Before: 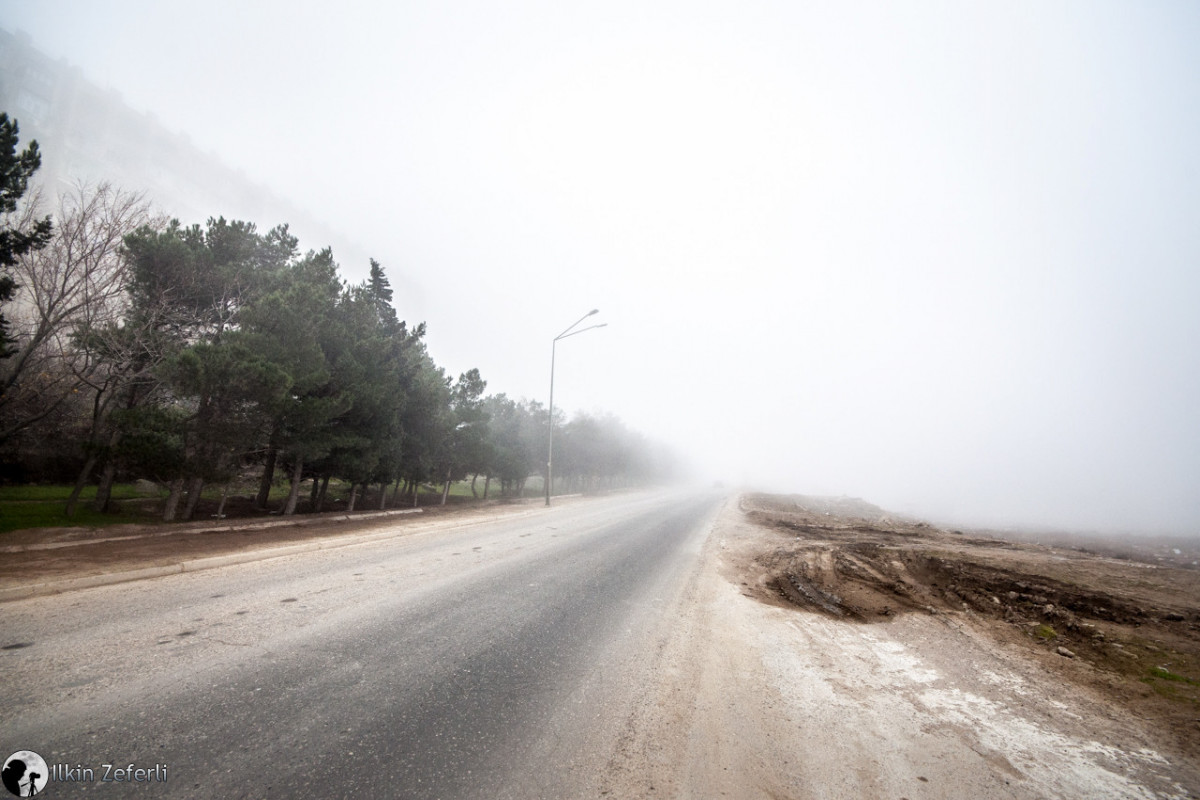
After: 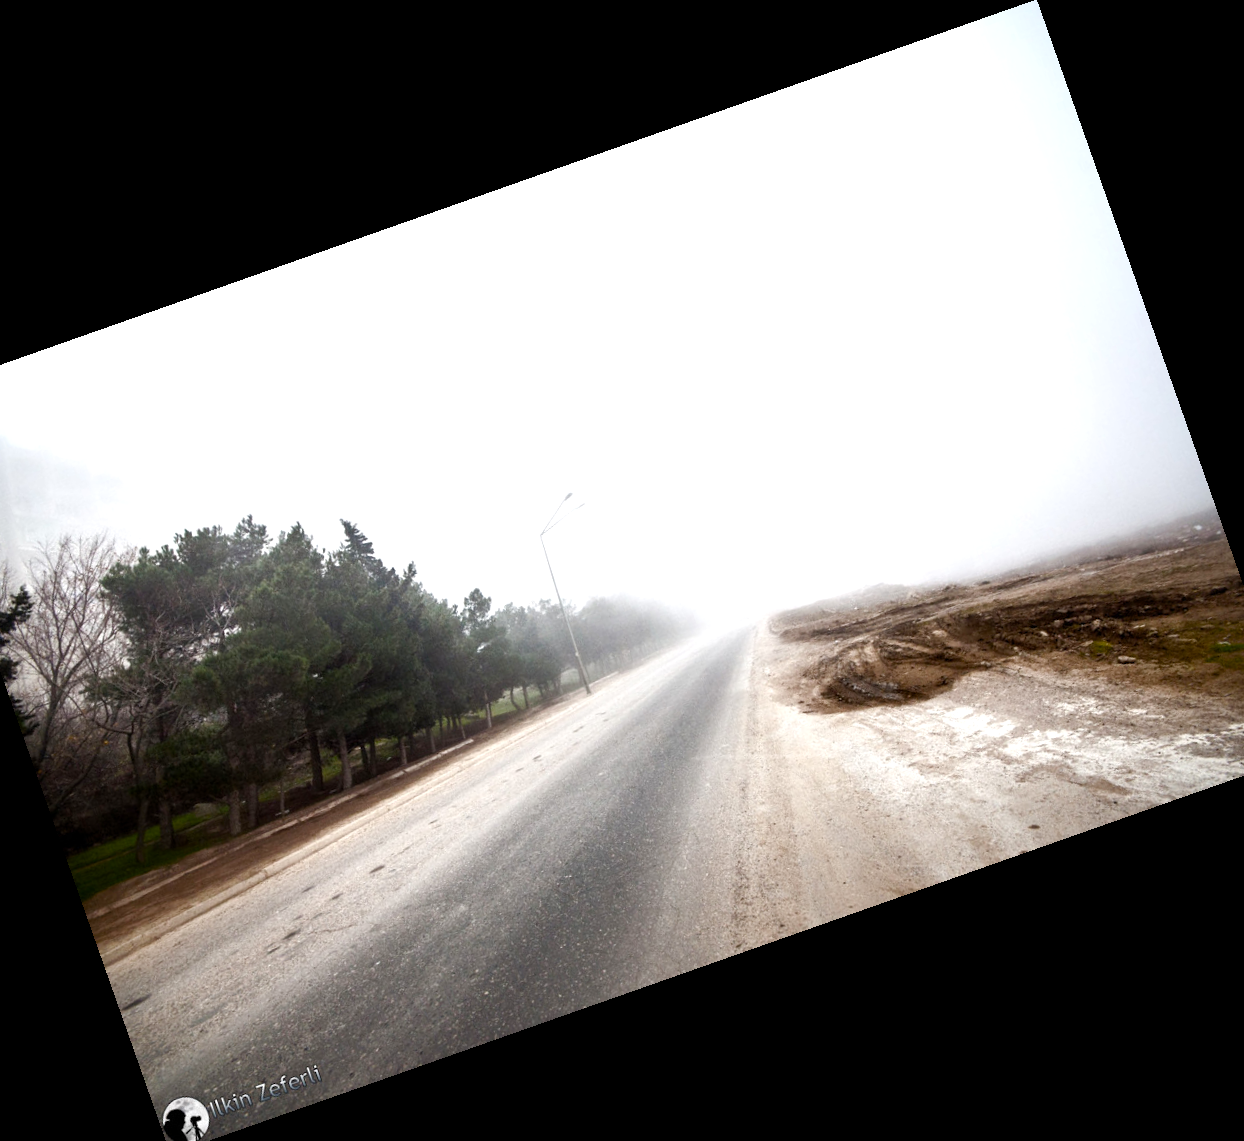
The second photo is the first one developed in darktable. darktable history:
color balance rgb: perceptual saturation grading › highlights -29.58%, perceptual saturation grading › mid-tones 29.47%, perceptual saturation grading › shadows 59.73%, perceptual brilliance grading › global brilliance -17.79%, perceptual brilliance grading › highlights 28.73%, global vibrance 15.44%
crop and rotate: angle 19.43°, left 6.812%, right 4.125%, bottom 1.087%
